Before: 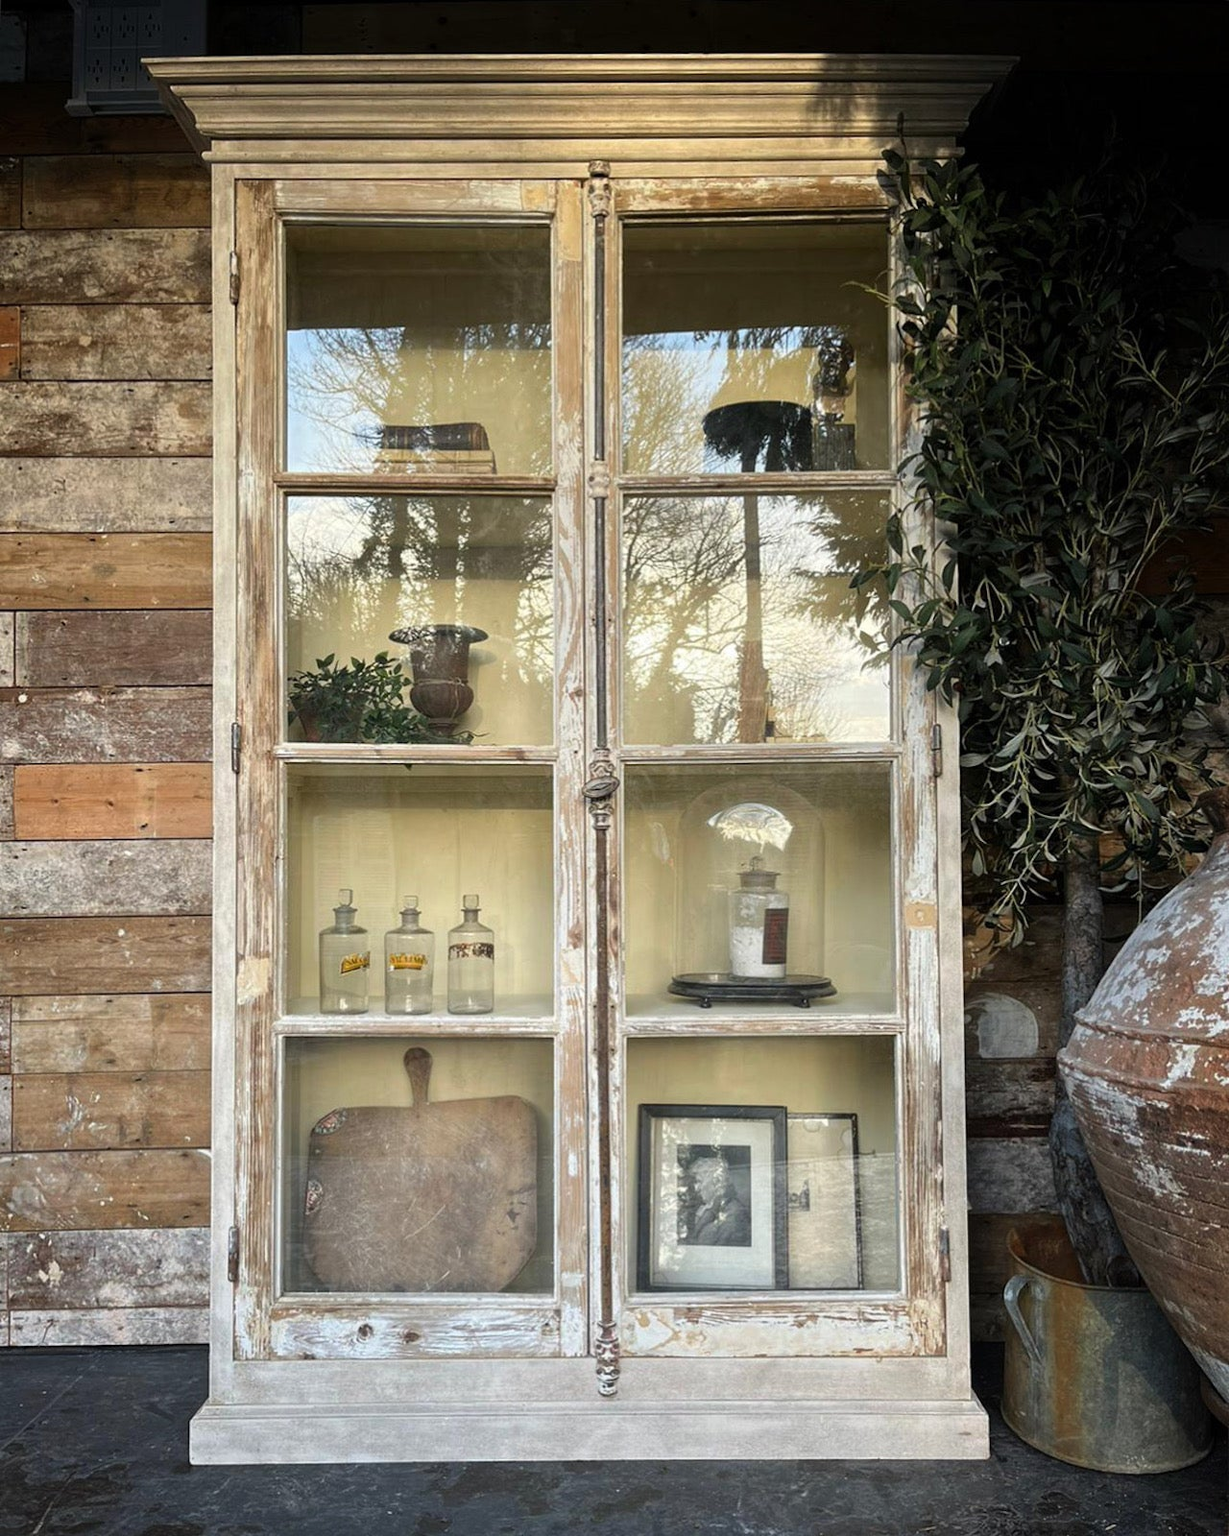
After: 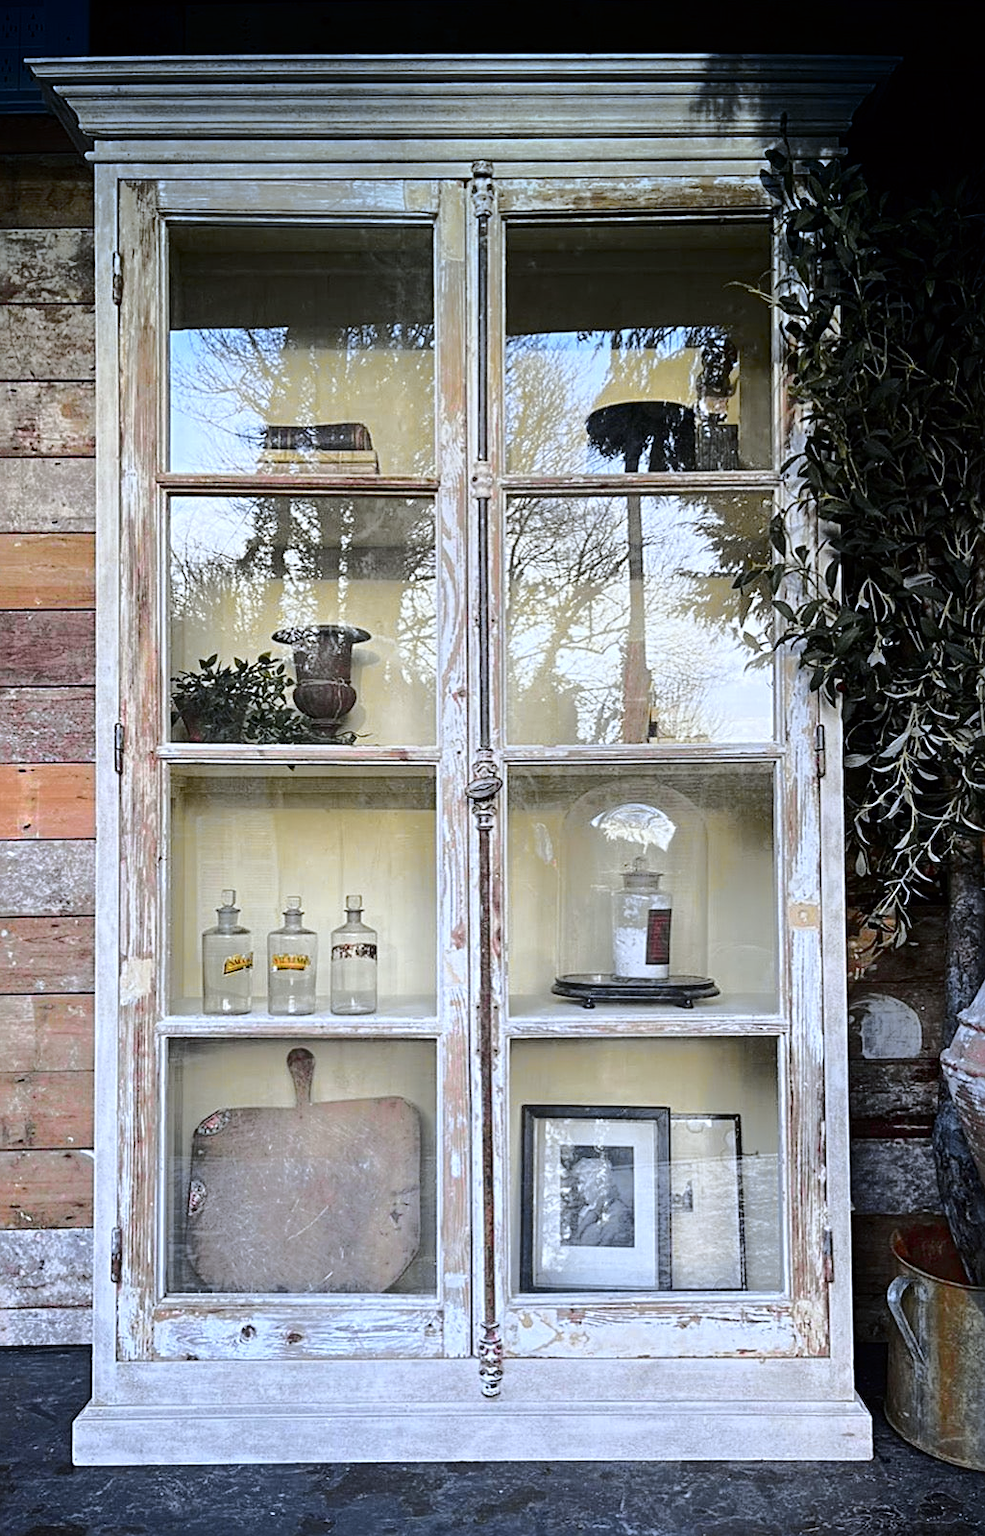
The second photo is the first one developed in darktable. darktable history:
contrast brightness saturation: contrast 0.04, saturation 0.16
white balance: red 0.948, green 1.02, blue 1.176
tone curve: curves: ch0 [(0, 0) (0.104, 0.061) (0.239, 0.201) (0.327, 0.317) (0.401, 0.443) (0.489, 0.566) (0.65, 0.68) (0.832, 0.858) (1, 0.977)]; ch1 [(0, 0) (0.161, 0.092) (0.35, 0.33) (0.379, 0.401) (0.447, 0.476) (0.495, 0.499) (0.515, 0.518) (0.534, 0.557) (0.602, 0.625) (0.712, 0.706) (1, 1)]; ch2 [(0, 0) (0.359, 0.372) (0.437, 0.437) (0.502, 0.501) (0.55, 0.534) (0.592, 0.601) (0.647, 0.64) (1, 1)], color space Lab, independent channels, preserve colors none
graduated density: density 2.02 EV, hardness 44%, rotation 0.374°, offset 8.21, hue 208.8°, saturation 97%
crop and rotate: left 9.597%, right 10.195%
sharpen: radius 3.119
